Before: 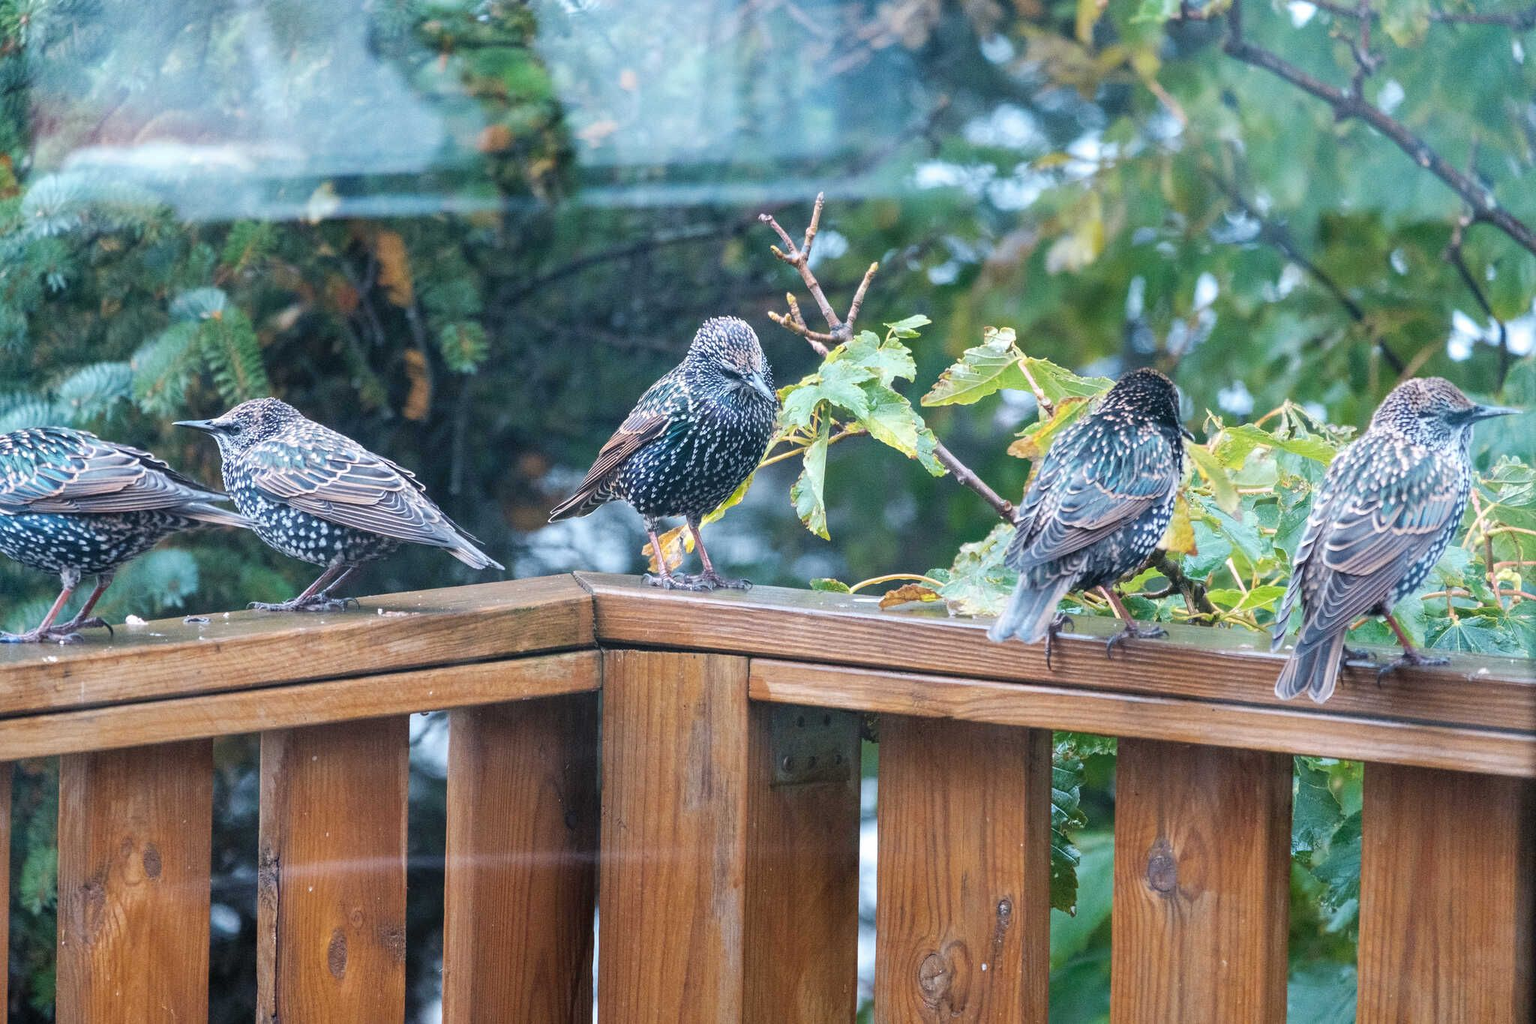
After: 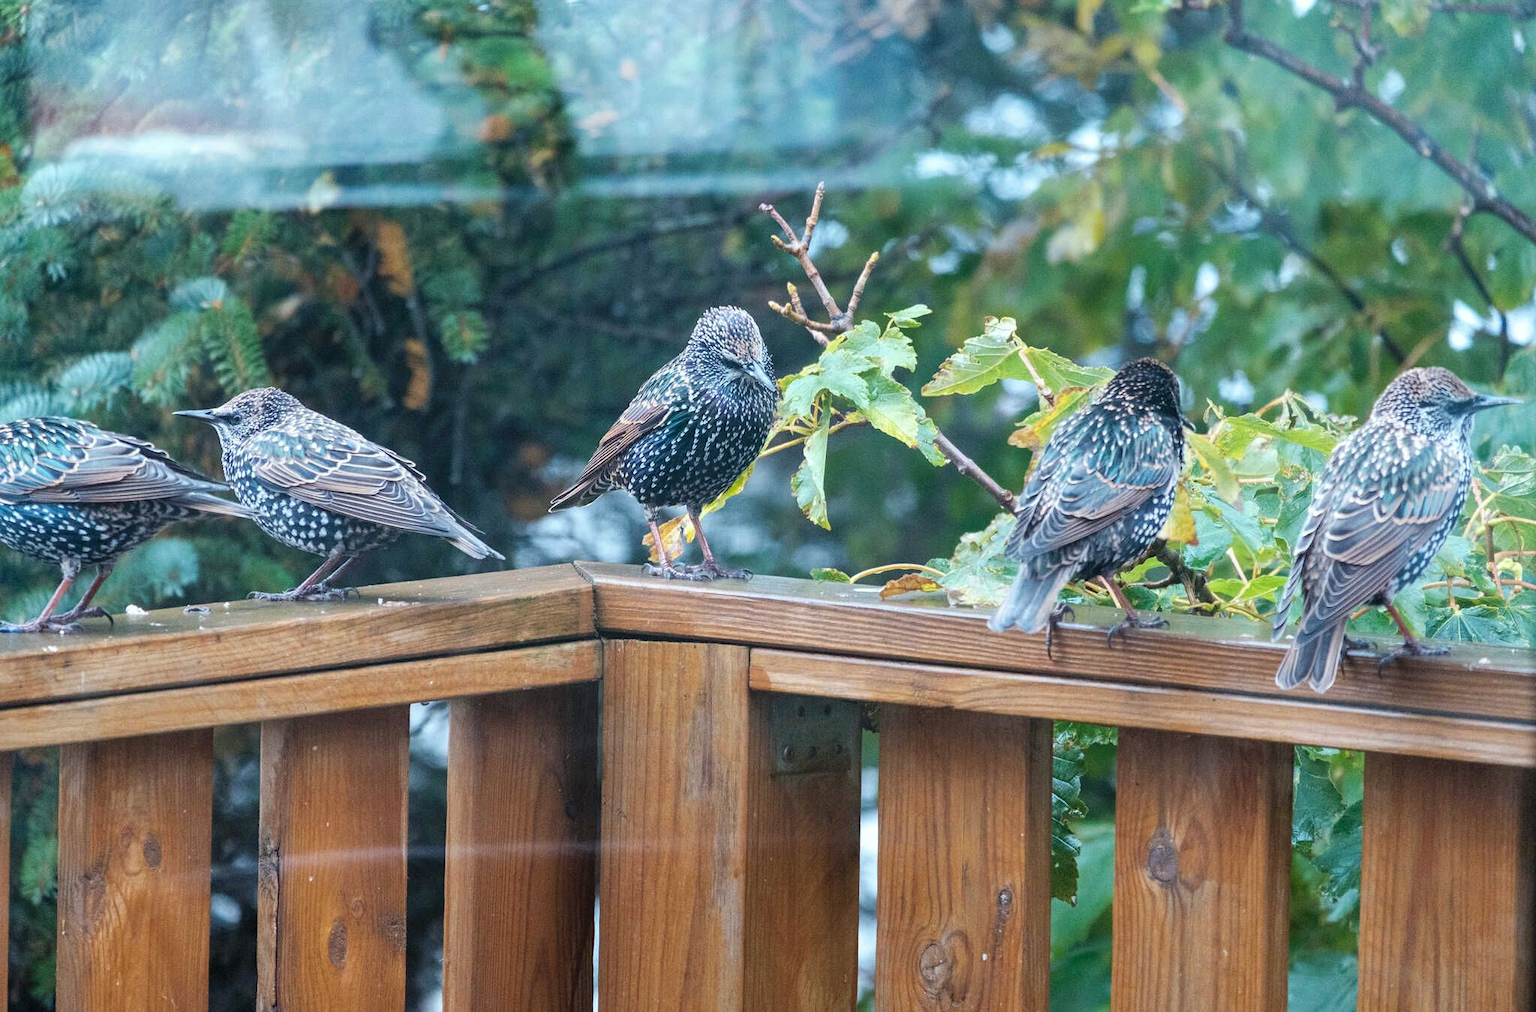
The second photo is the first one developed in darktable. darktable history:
color calibration: illuminant Planckian (black body), x 0.351, y 0.352, temperature 4794.27 K
crop: top 1.049%, right 0.001%
